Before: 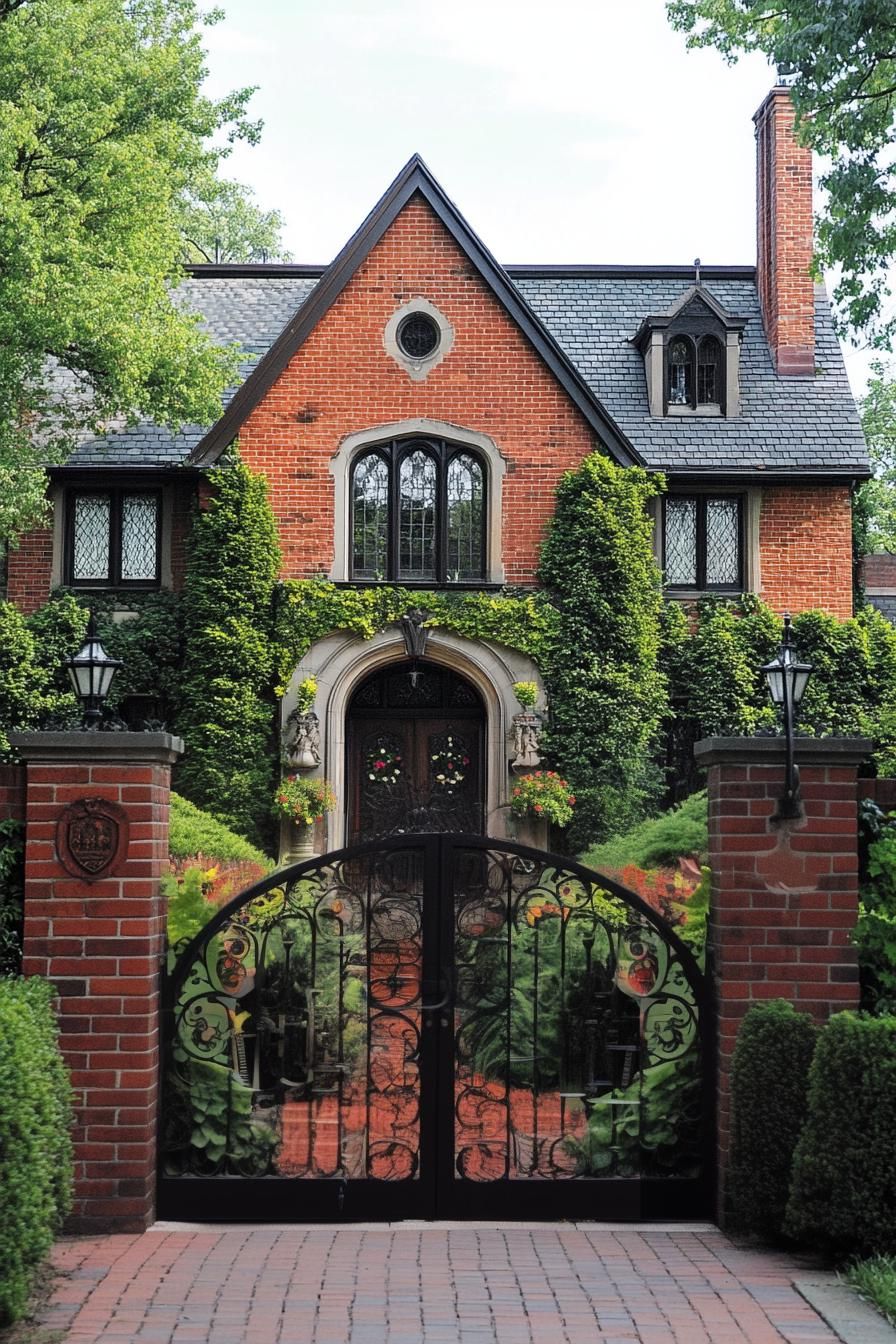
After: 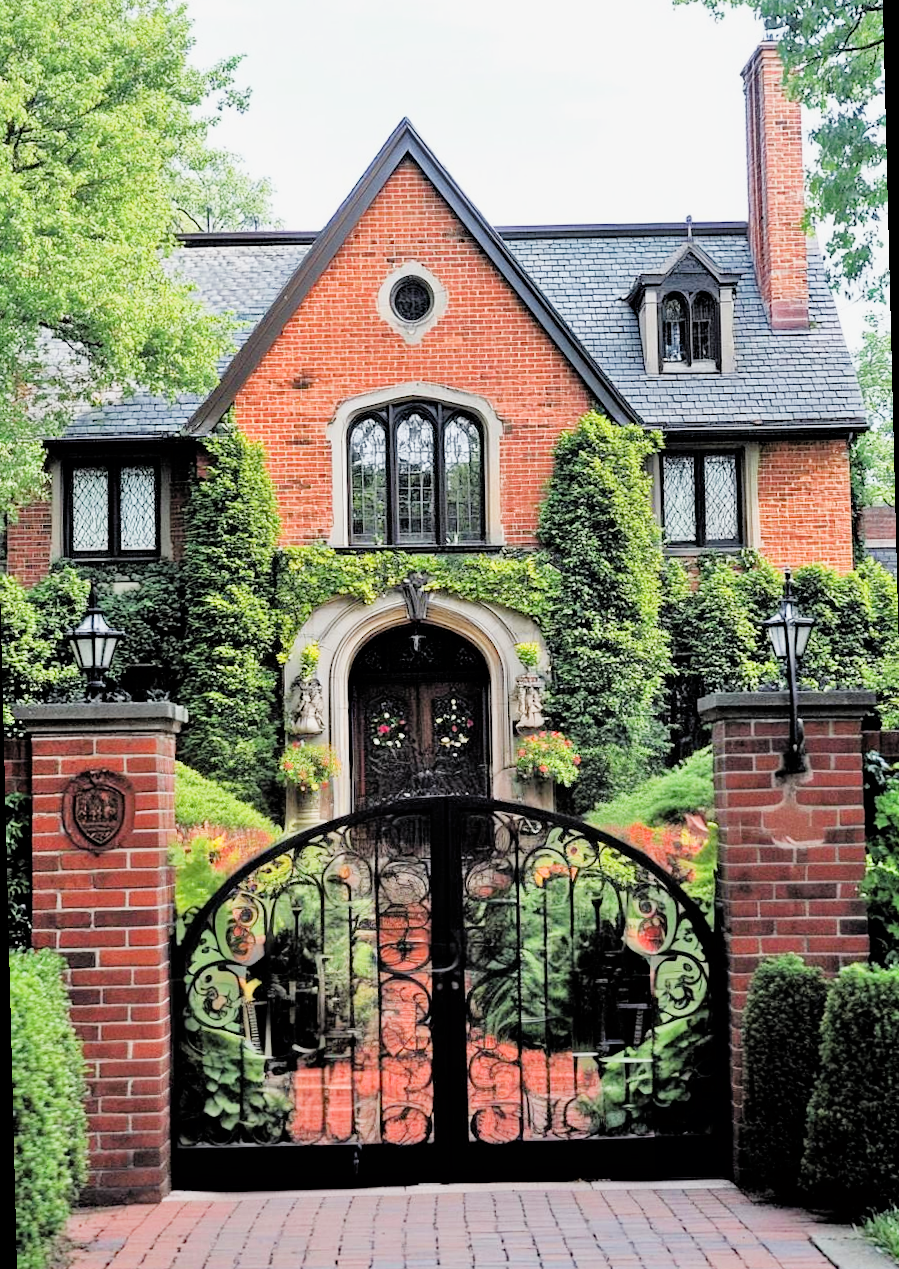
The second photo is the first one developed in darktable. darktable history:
white balance: red 1, blue 1
rotate and perspective: rotation -1.42°, crop left 0.016, crop right 0.984, crop top 0.035, crop bottom 0.965
filmic rgb: black relative exposure -5 EV, hardness 2.88, contrast 1.3, highlights saturation mix -30%
exposure: black level correction 0, exposure 0.7 EV, compensate exposure bias true, compensate highlight preservation false
haze removal: compatibility mode true, adaptive false
tone equalizer: -7 EV 0.15 EV, -6 EV 0.6 EV, -5 EV 1.15 EV, -4 EV 1.33 EV, -3 EV 1.15 EV, -2 EV 0.6 EV, -1 EV 0.15 EV, mask exposure compensation -0.5 EV
